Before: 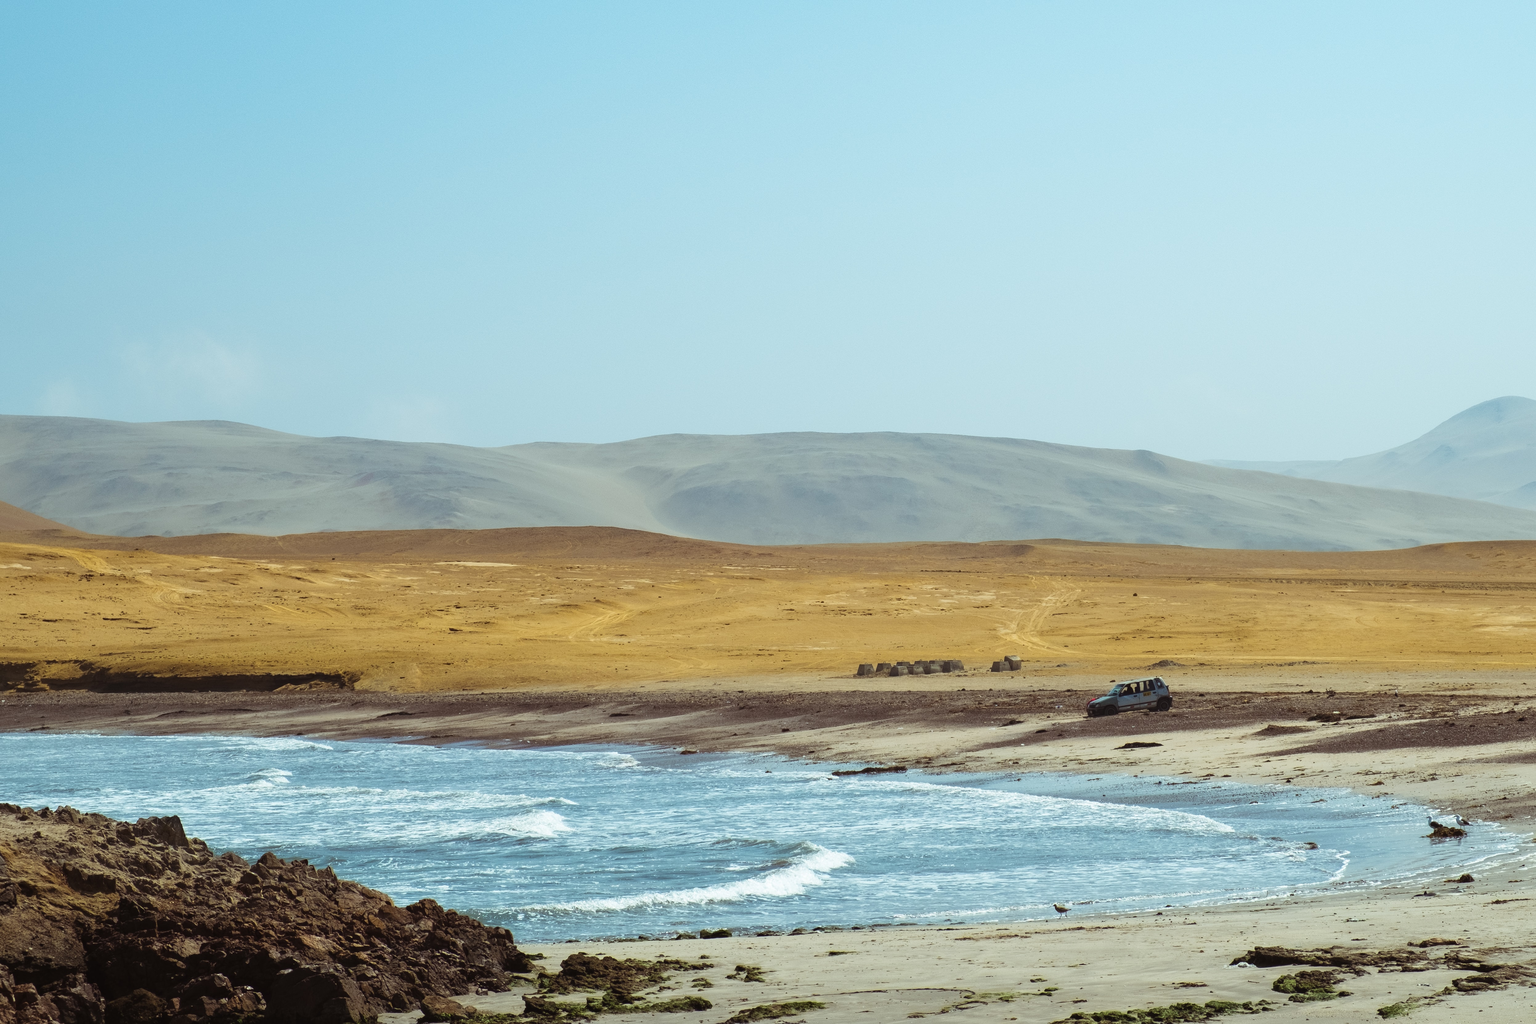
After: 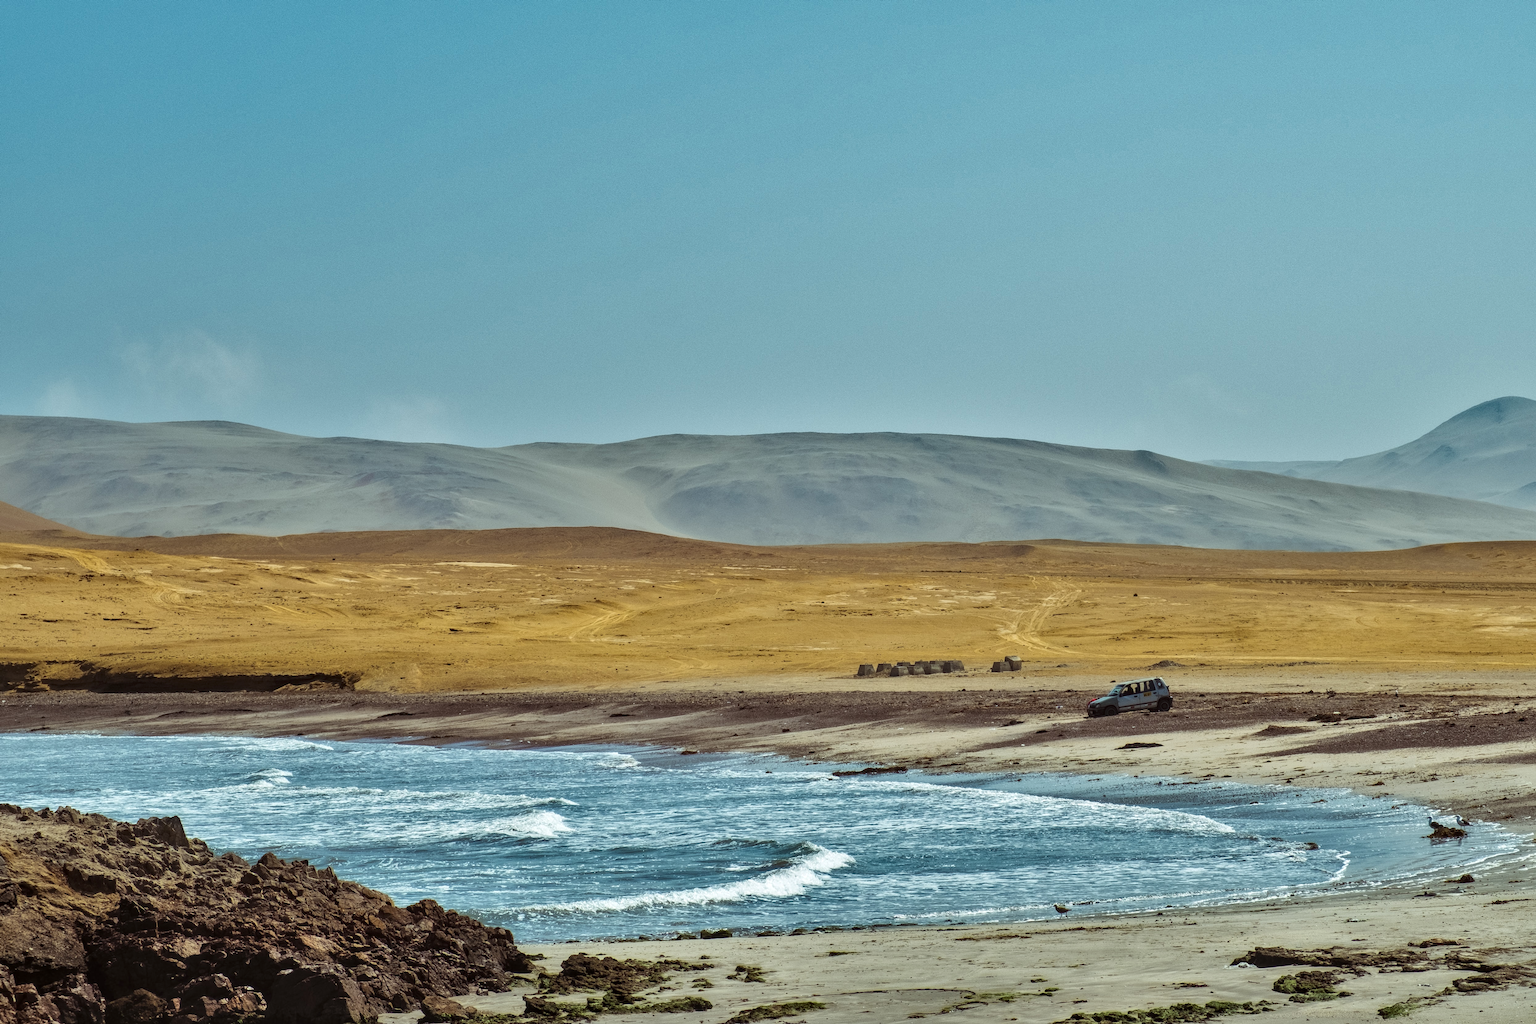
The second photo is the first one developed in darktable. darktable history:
shadows and highlights: radius 106.63, shadows 40.6, highlights -71.91, low approximation 0.01, soften with gaussian
local contrast: on, module defaults
